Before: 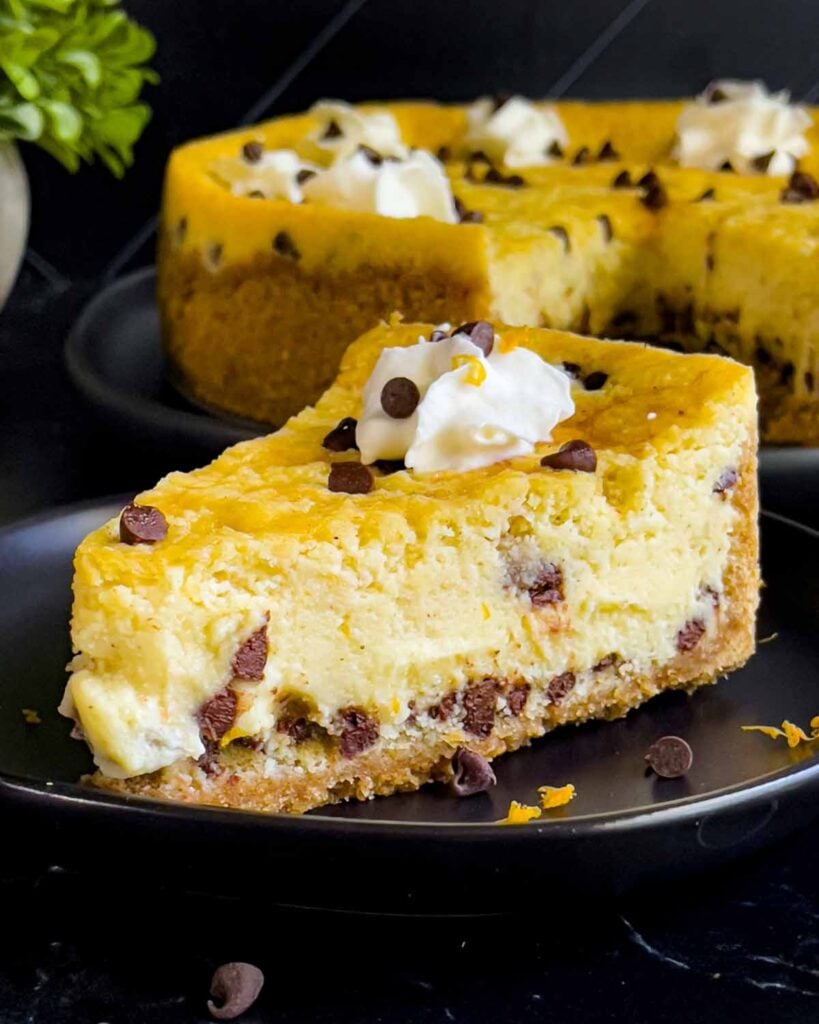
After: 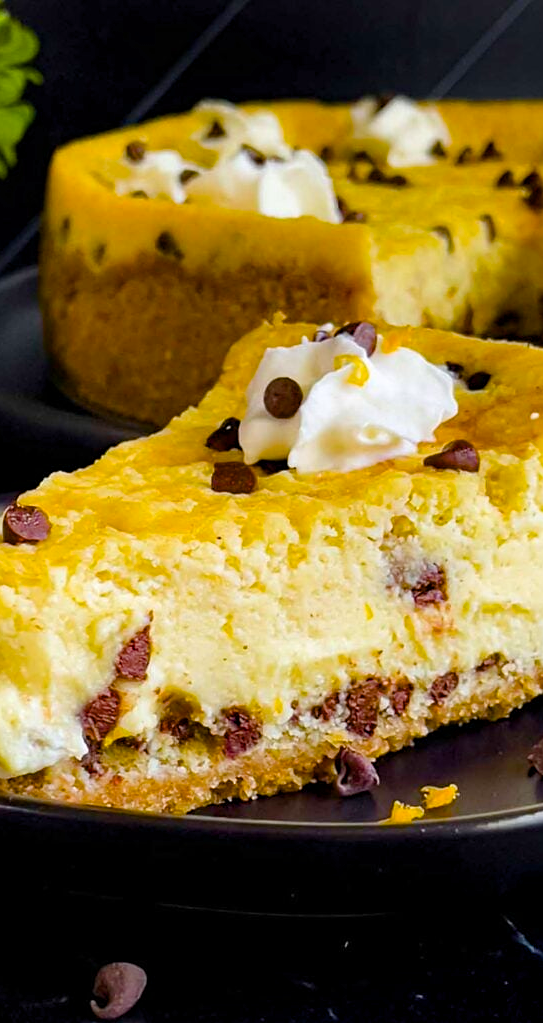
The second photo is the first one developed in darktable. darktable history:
sharpen: amount 0.215
crop and rotate: left 14.333%, right 19.302%
color balance rgb: perceptual saturation grading › global saturation 34.946%, perceptual saturation grading › highlights -29.952%, perceptual saturation grading › shadows 36.142%, global vibrance 15.144%
